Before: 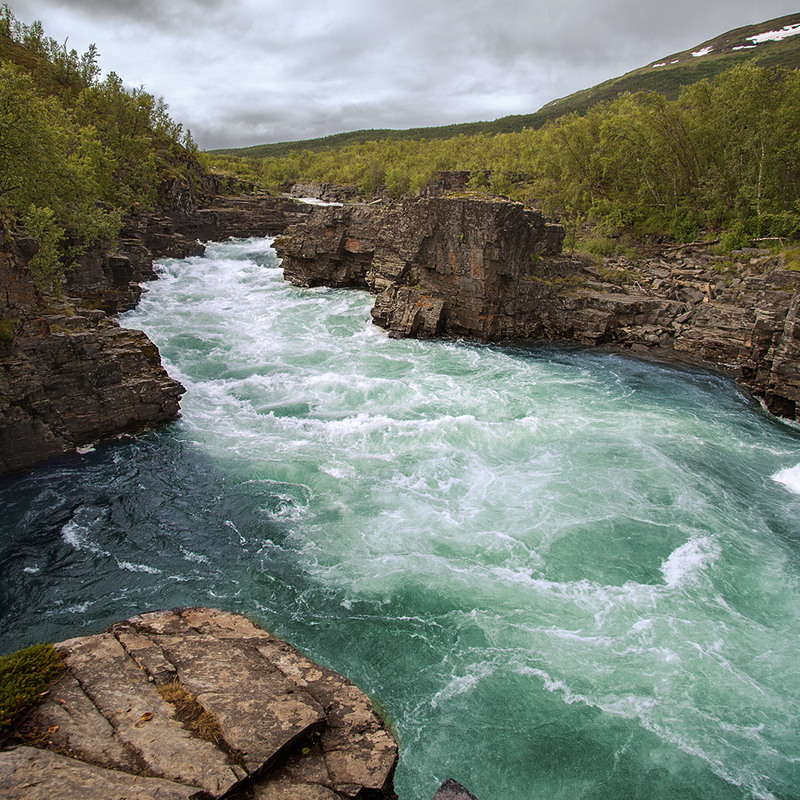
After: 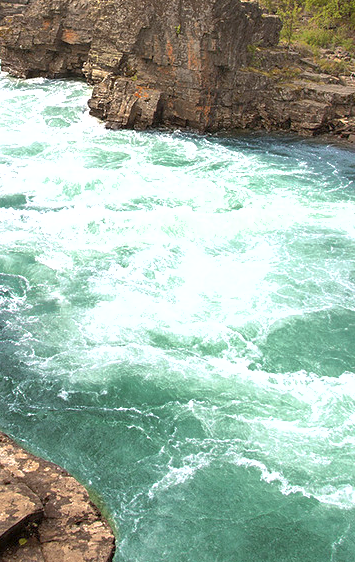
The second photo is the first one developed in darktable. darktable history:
crop: left 35.432%, top 26.233%, right 20.145%, bottom 3.432%
shadows and highlights: on, module defaults
exposure: exposure 1 EV, compensate highlight preservation false
